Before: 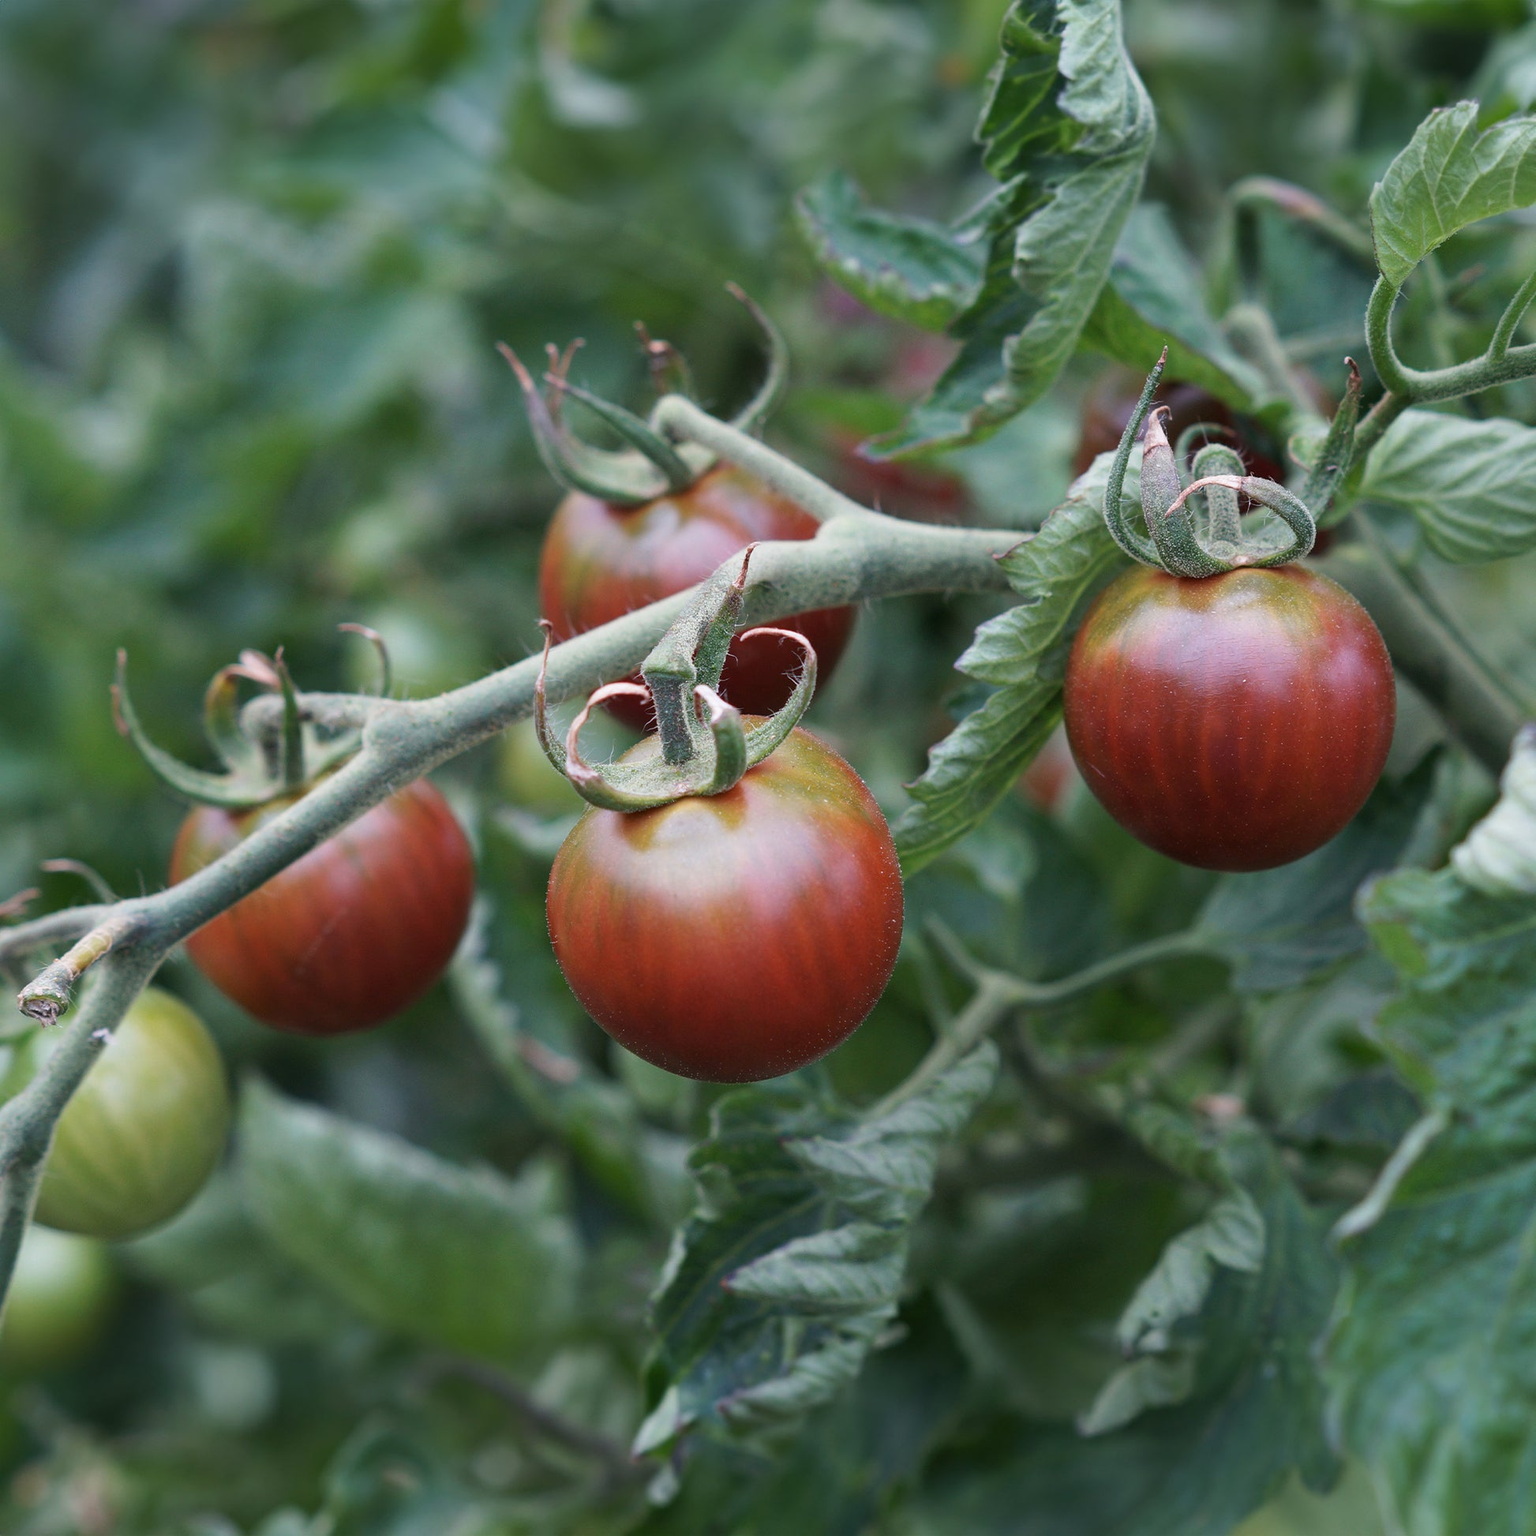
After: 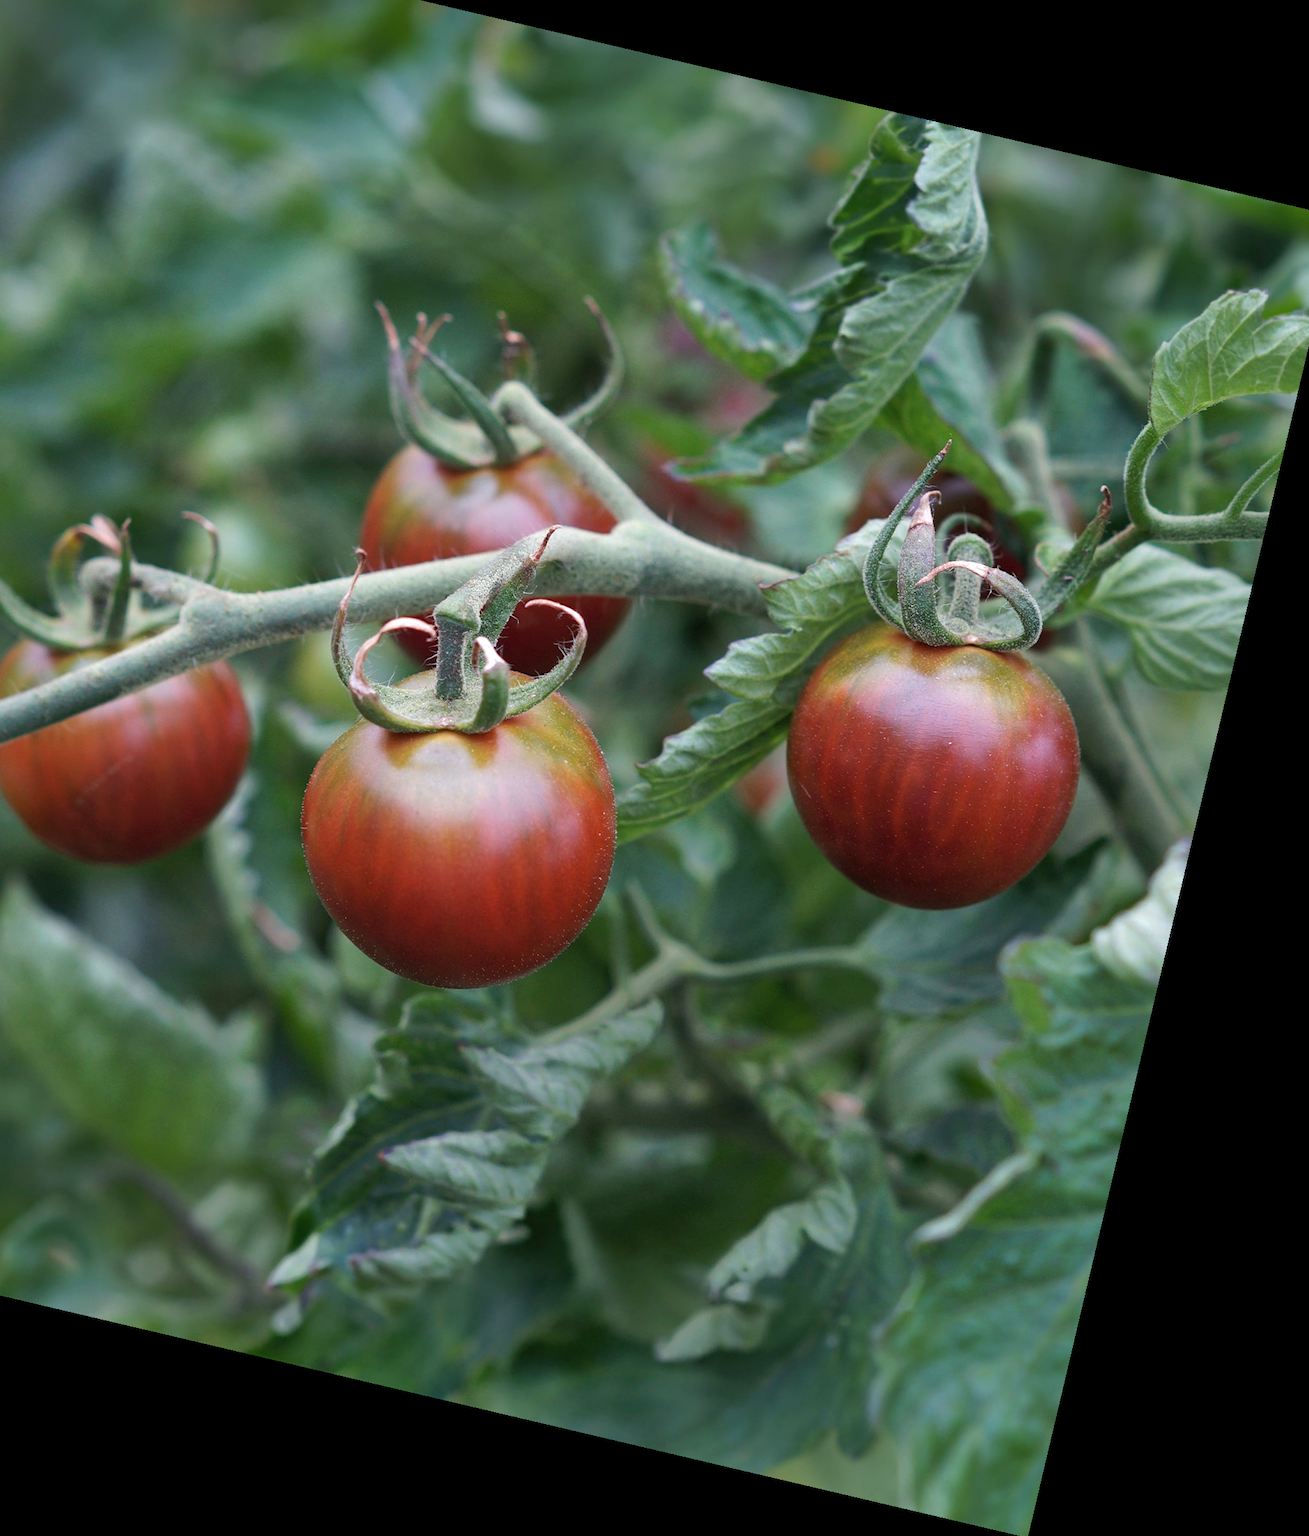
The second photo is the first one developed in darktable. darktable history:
rotate and perspective: rotation 13.27°, automatic cropping off
color balance: contrast 10%
shadows and highlights: on, module defaults
crop and rotate: left 17.959%, top 5.771%, right 1.742%
